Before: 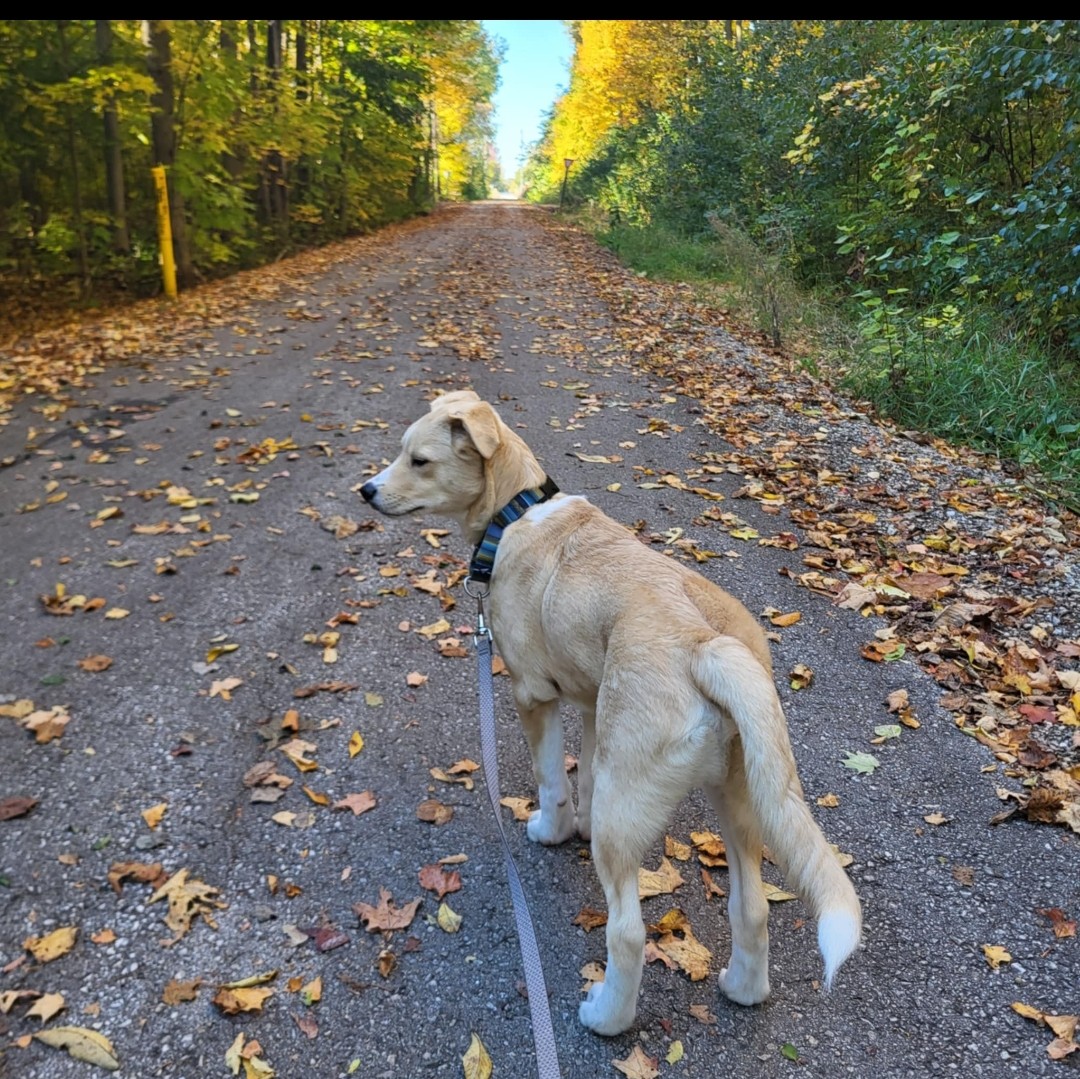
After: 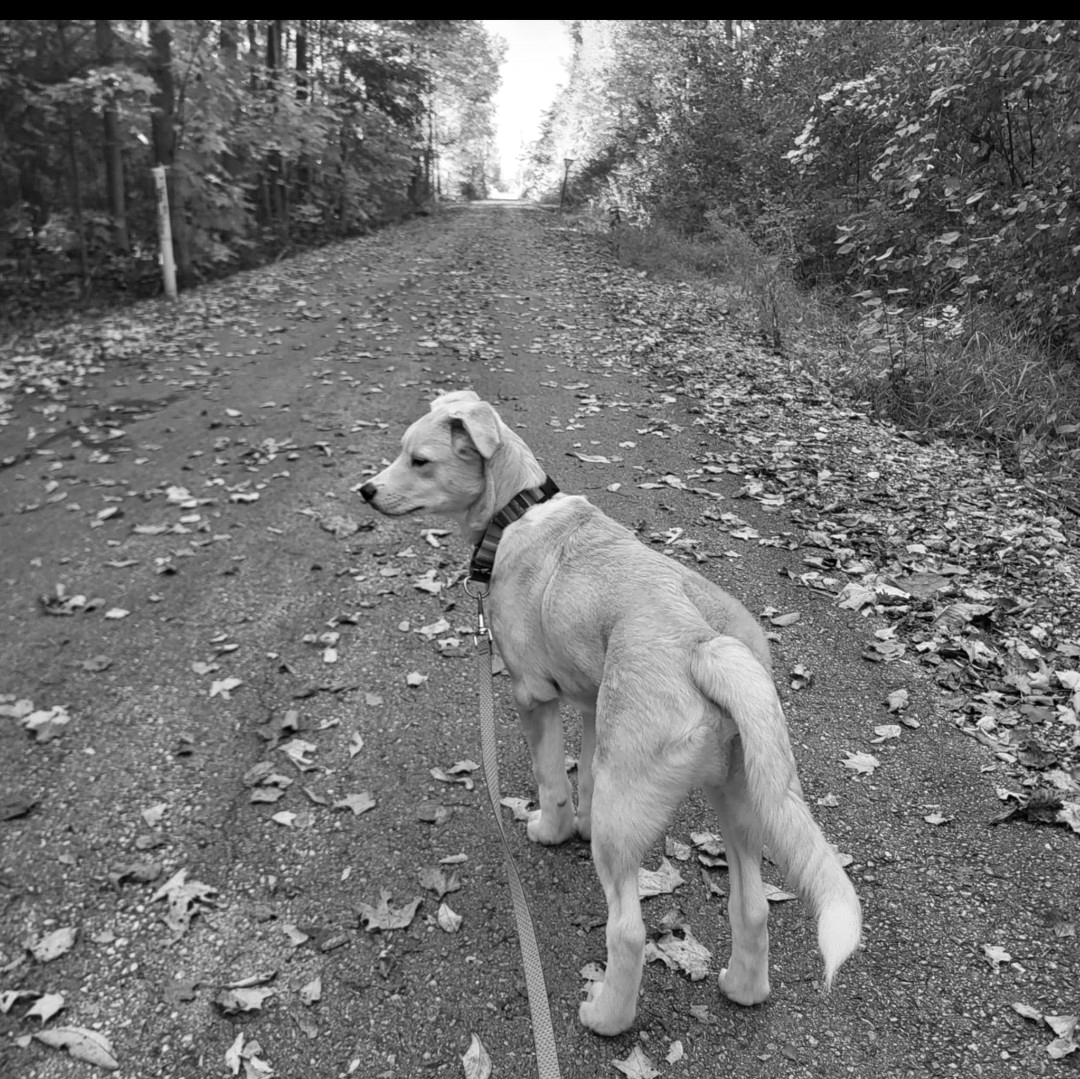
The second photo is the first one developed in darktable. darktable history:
color balance rgb: perceptual saturation grading › global saturation 20%, perceptual saturation grading › highlights -25%, perceptual saturation grading › shadows 25%
color contrast: green-magenta contrast 0, blue-yellow contrast 0
shadows and highlights: shadows -12.5, white point adjustment 4, highlights 28.33
